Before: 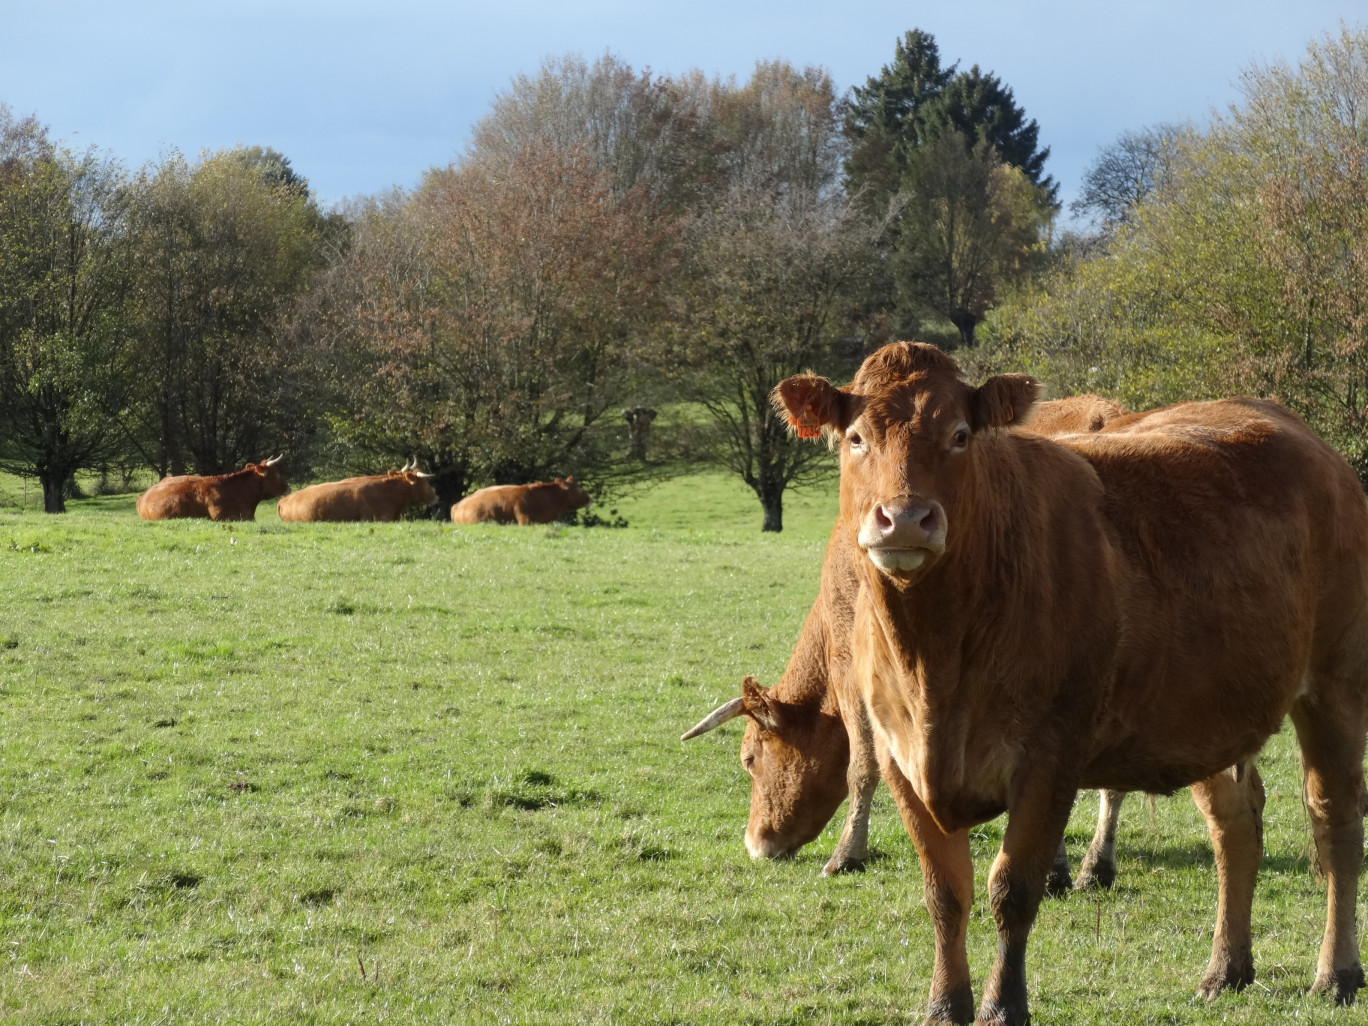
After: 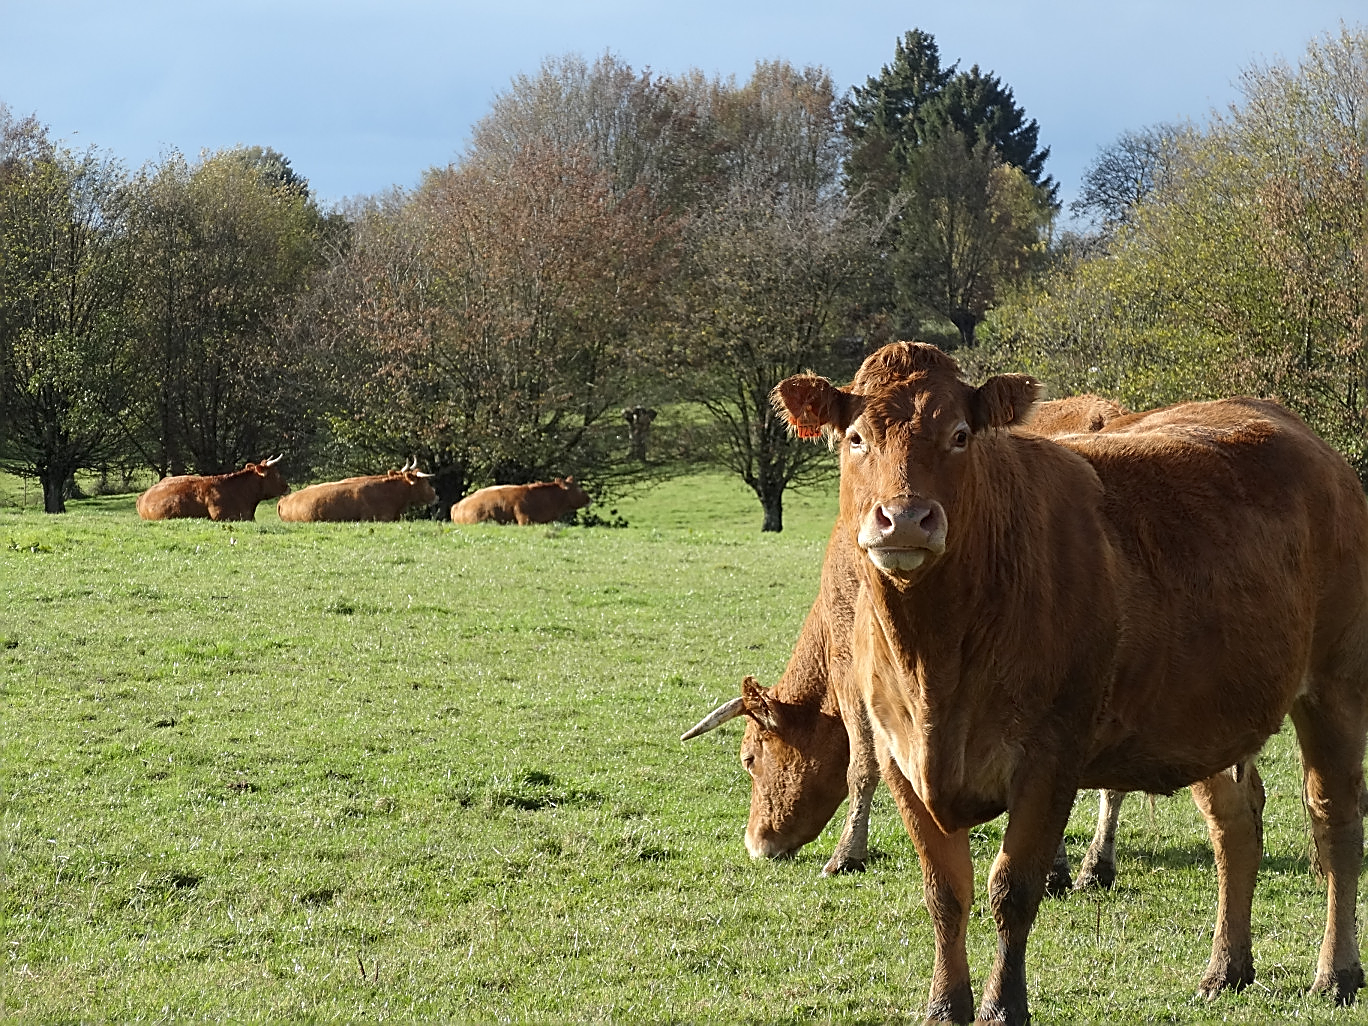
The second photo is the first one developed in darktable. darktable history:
sharpen: radius 1.677, amount 1.309
